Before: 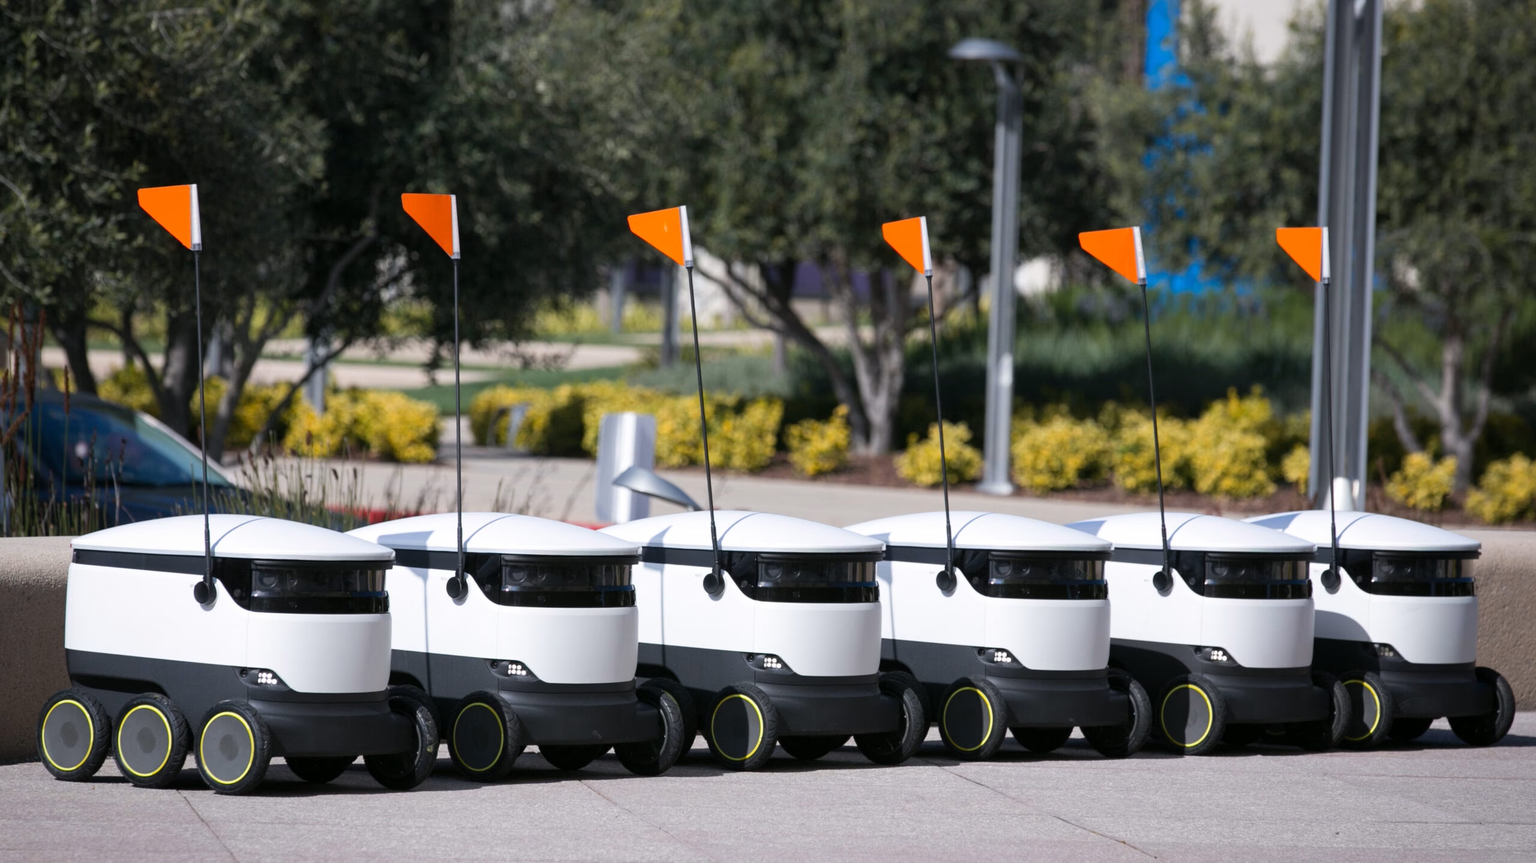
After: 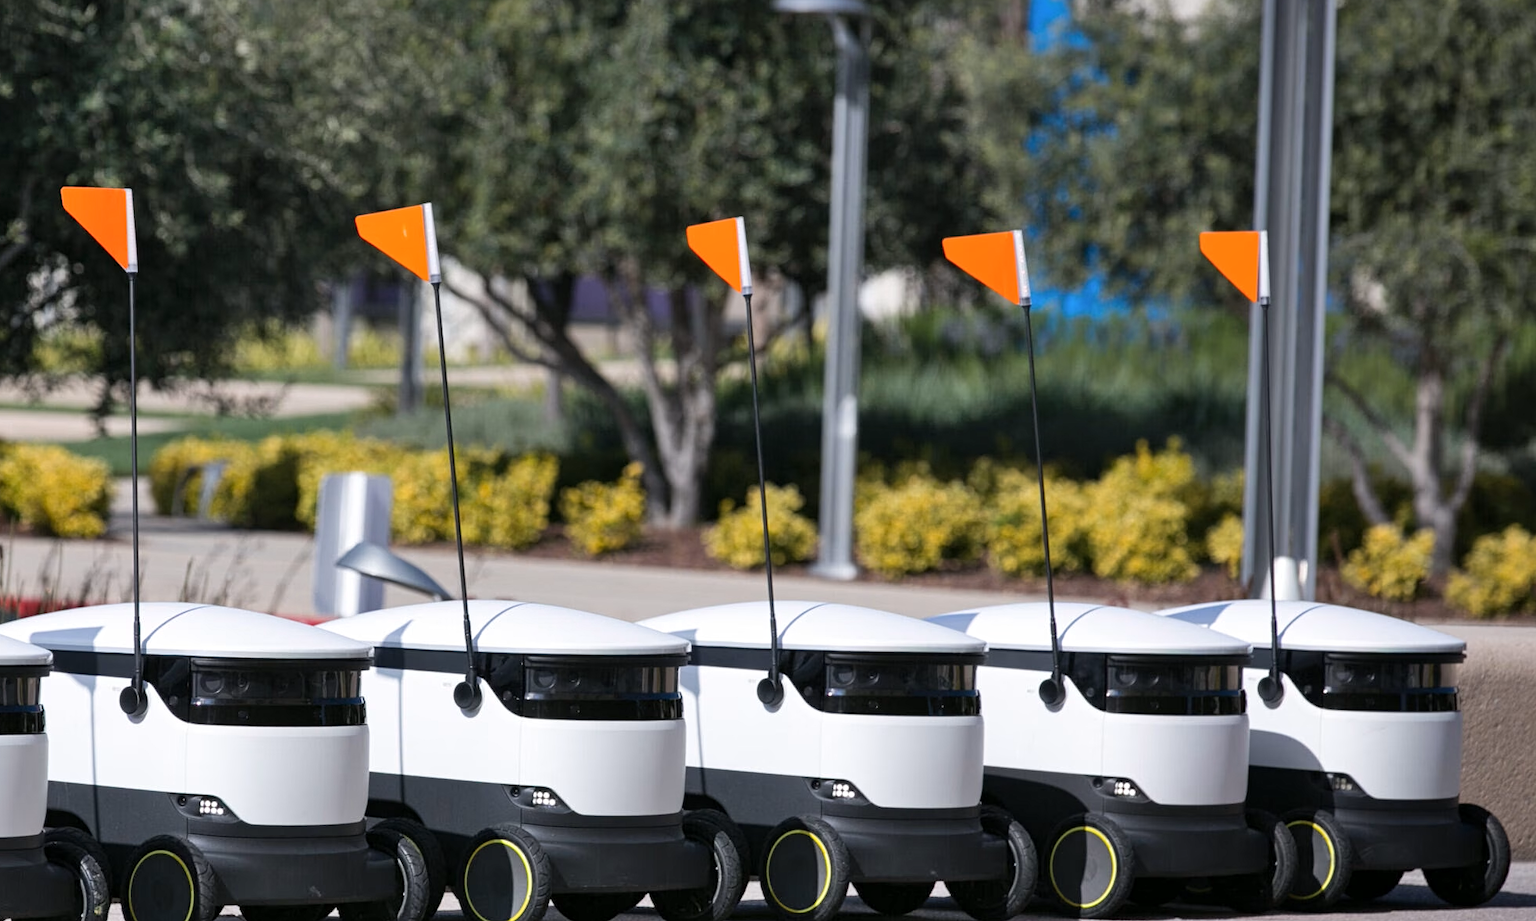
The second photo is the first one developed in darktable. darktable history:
contrast equalizer: y [[0.5, 0.5, 0.5, 0.512, 0.552, 0.62], [0.5 ×6], [0.5 ×4, 0.504, 0.553], [0 ×6], [0 ×6]]
exposure: compensate highlight preservation false
shadows and highlights: soften with gaussian
crop: left 23.095%, top 5.827%, bottom 11.854%
